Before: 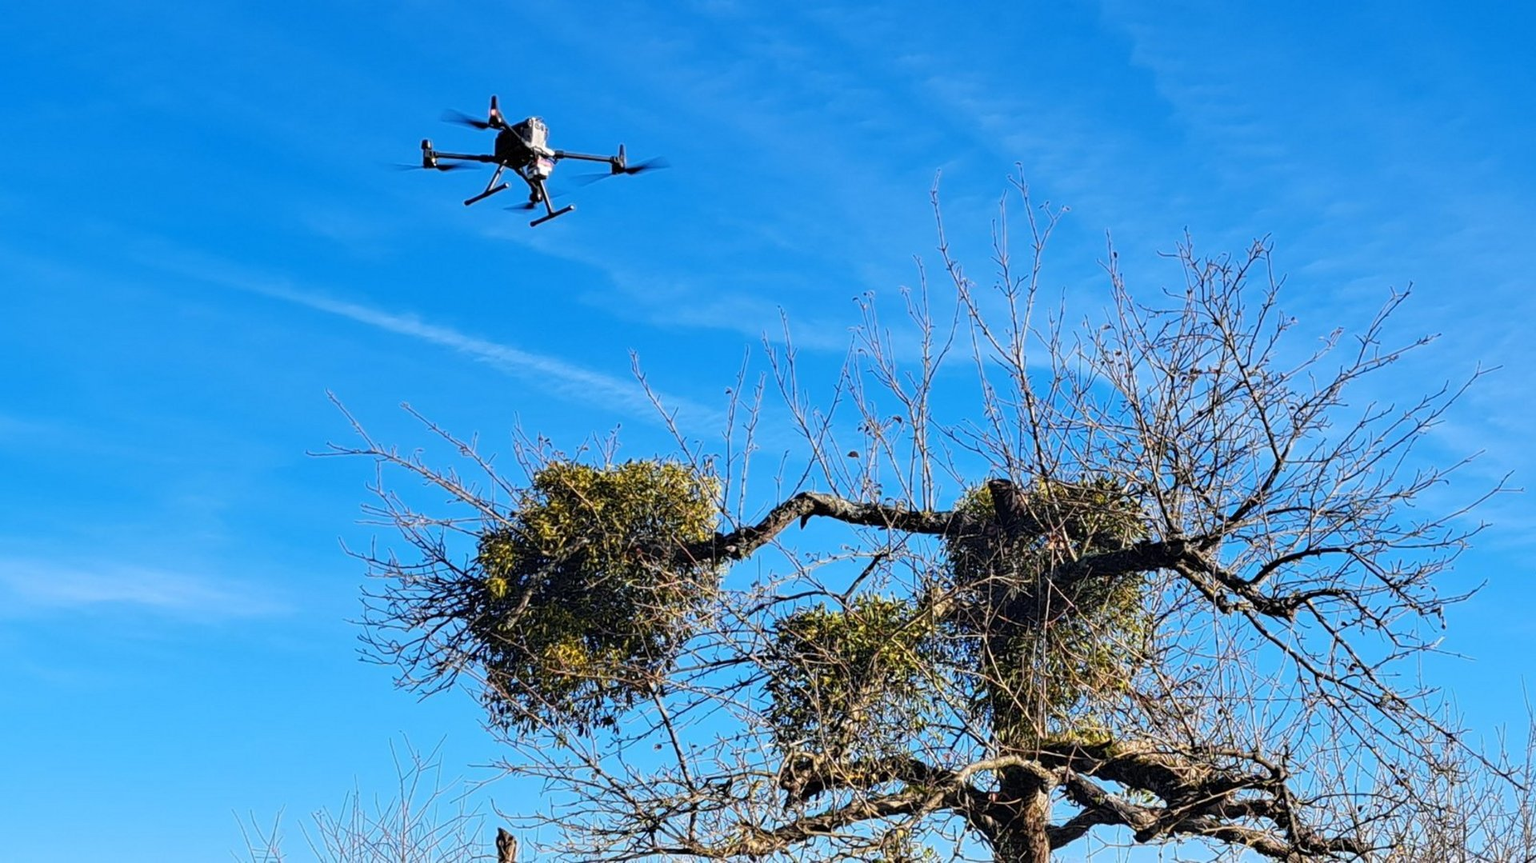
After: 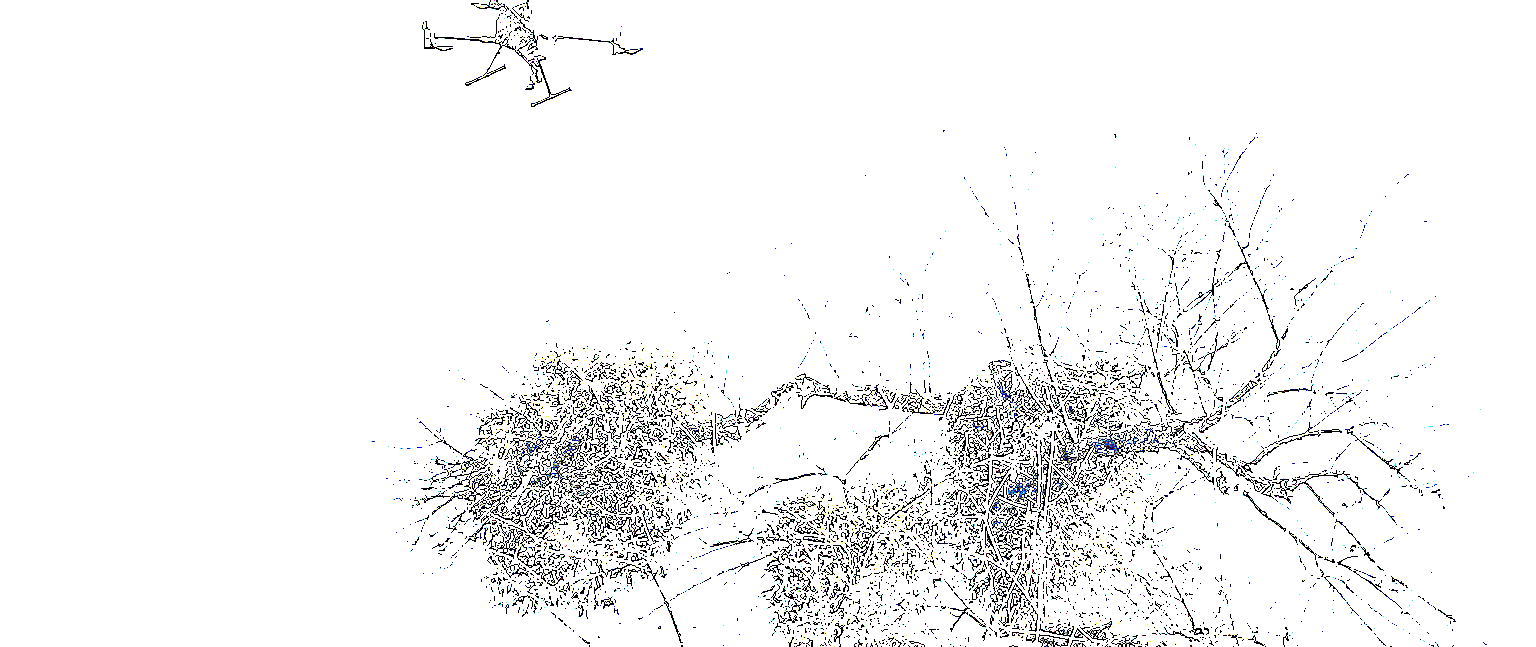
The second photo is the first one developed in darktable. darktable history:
shadows and highlights: shadows 75, highlights -60.85, soften with gaussian
crop: top 13.819%, bottom 11.169%
exposure: exposure 8 EV, compensate highlight preservation false
